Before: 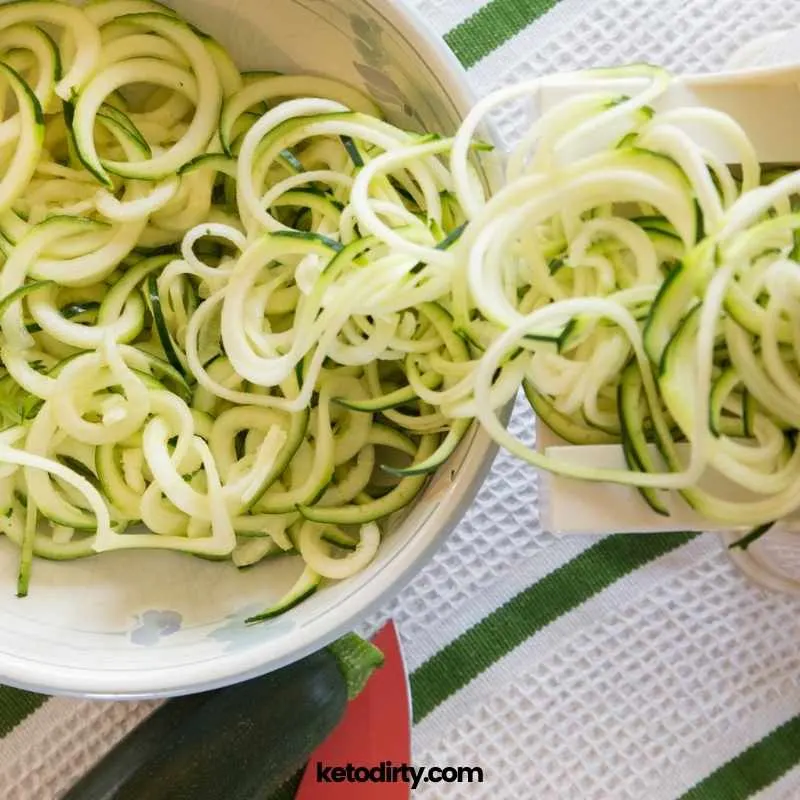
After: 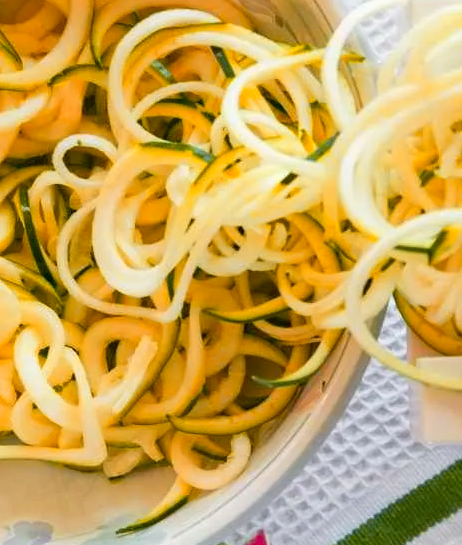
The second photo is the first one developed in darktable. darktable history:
crop: left 16.202%, top 11.208%, right 26.045%, bottom 20.557%
color zones: curves: ch1 [(0.24, 0.629) (0.75, 0.5)]; ch2 [(0.255, 0.454) (0.745, 0.491)], mix 102.12%
